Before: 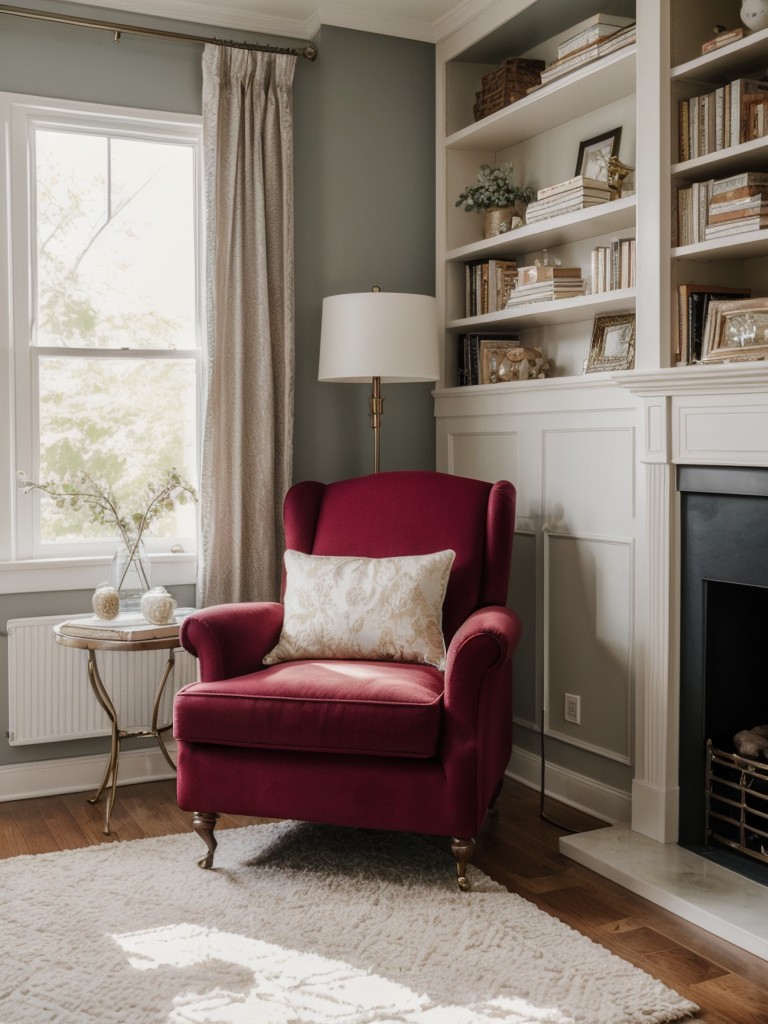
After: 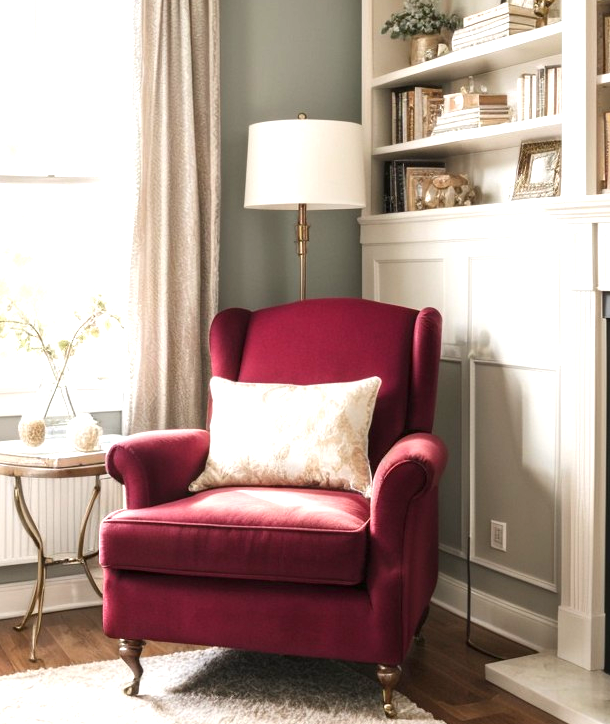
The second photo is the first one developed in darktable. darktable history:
crop: left 9.712%, top 16.928%, right 10.845%, bottom 12.332%
exposure: exposure 1.25 EV, compensate exposure bias true, compensate highlight preservation false
